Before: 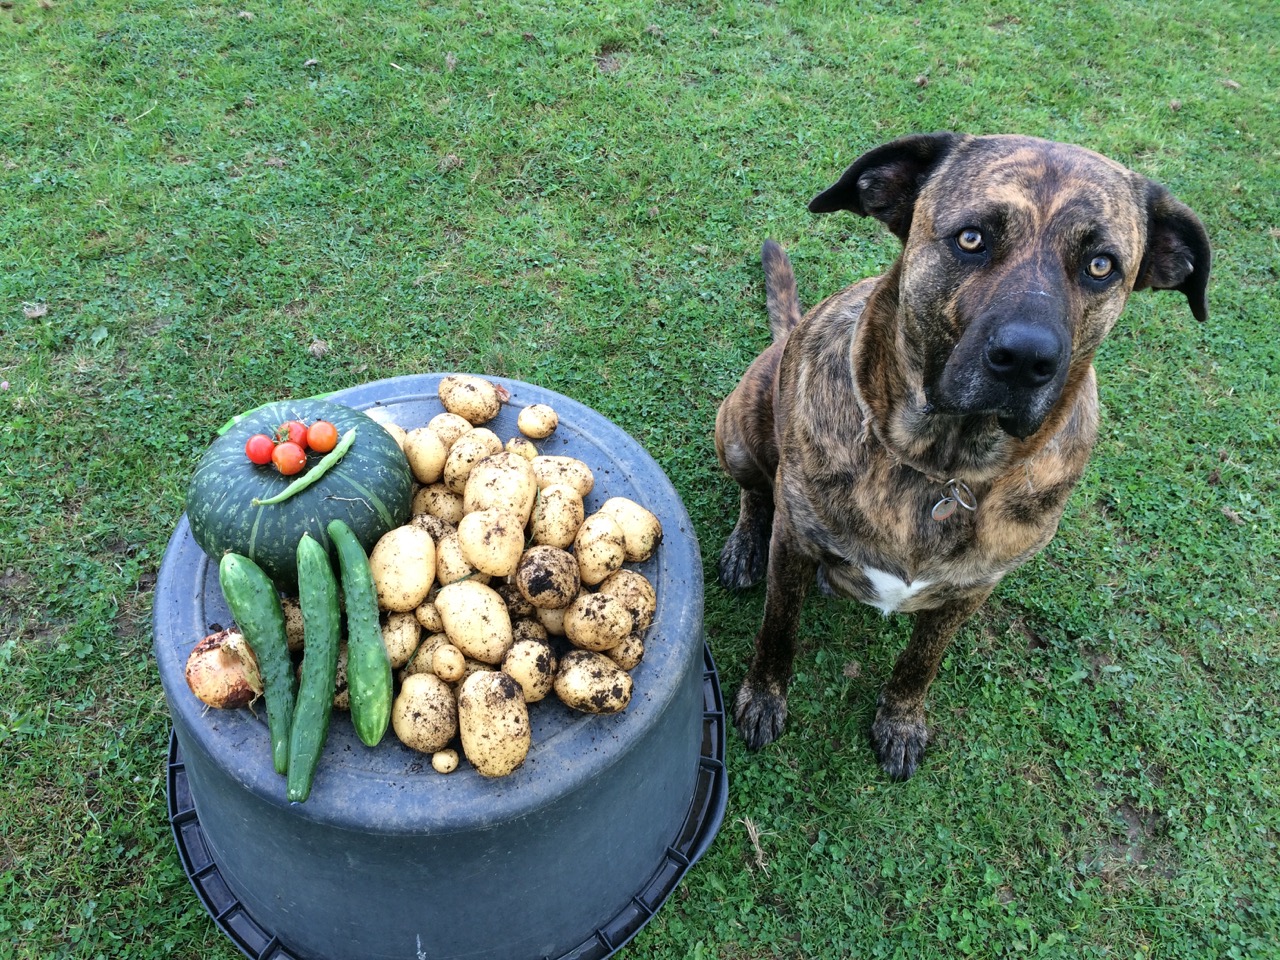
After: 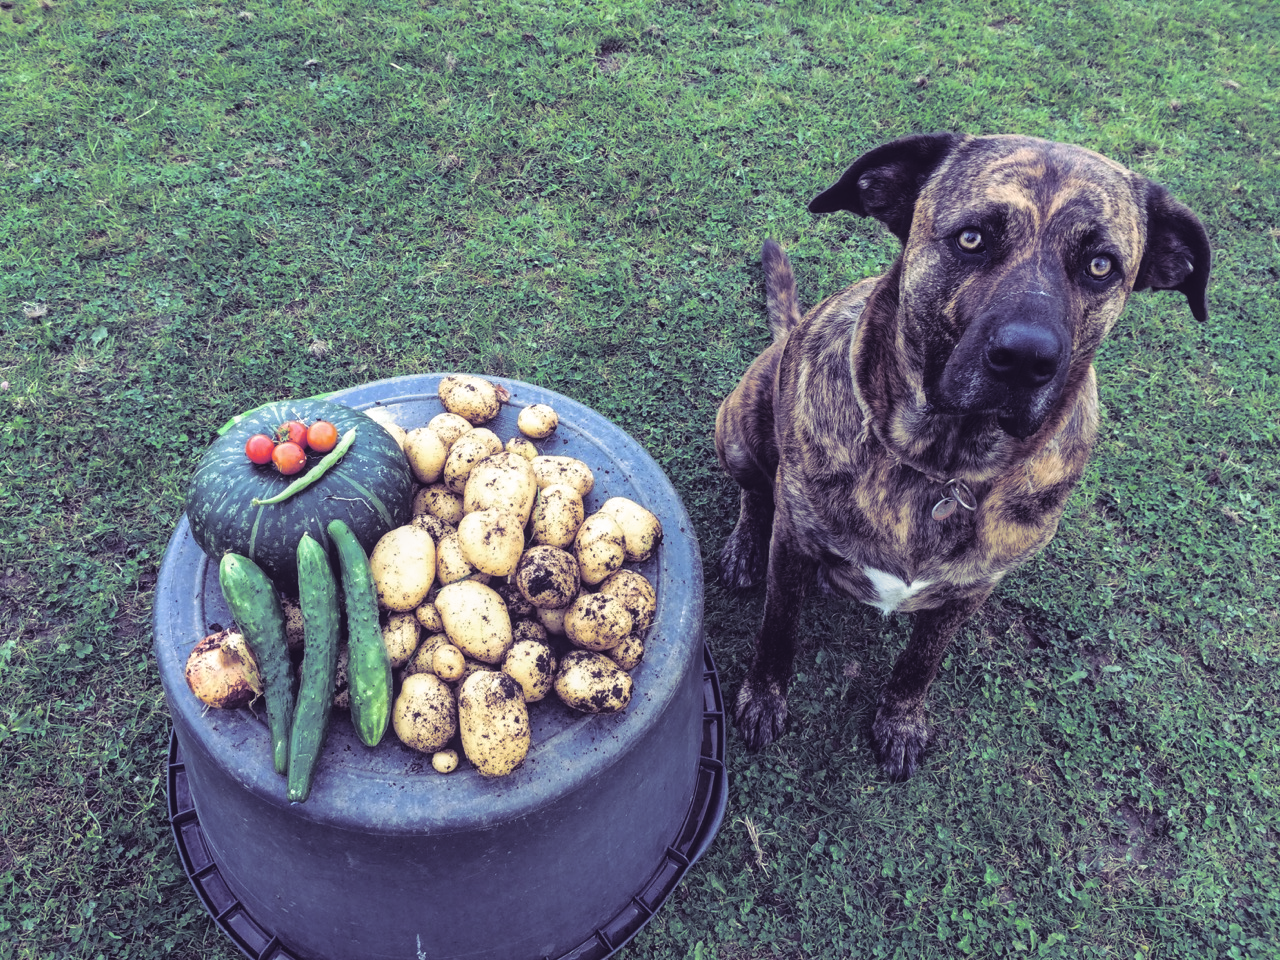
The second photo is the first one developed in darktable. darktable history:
exposure: black level correction -0.015, exposure -0.125 EV, compensate highlight preservation false
split-toning: shadows › hue 255.6°, shadows › saturation 0.66, highlights › hue 43.2°, highlights › saturation 0.68, balance -50.1
local contrast: on, module defaults
